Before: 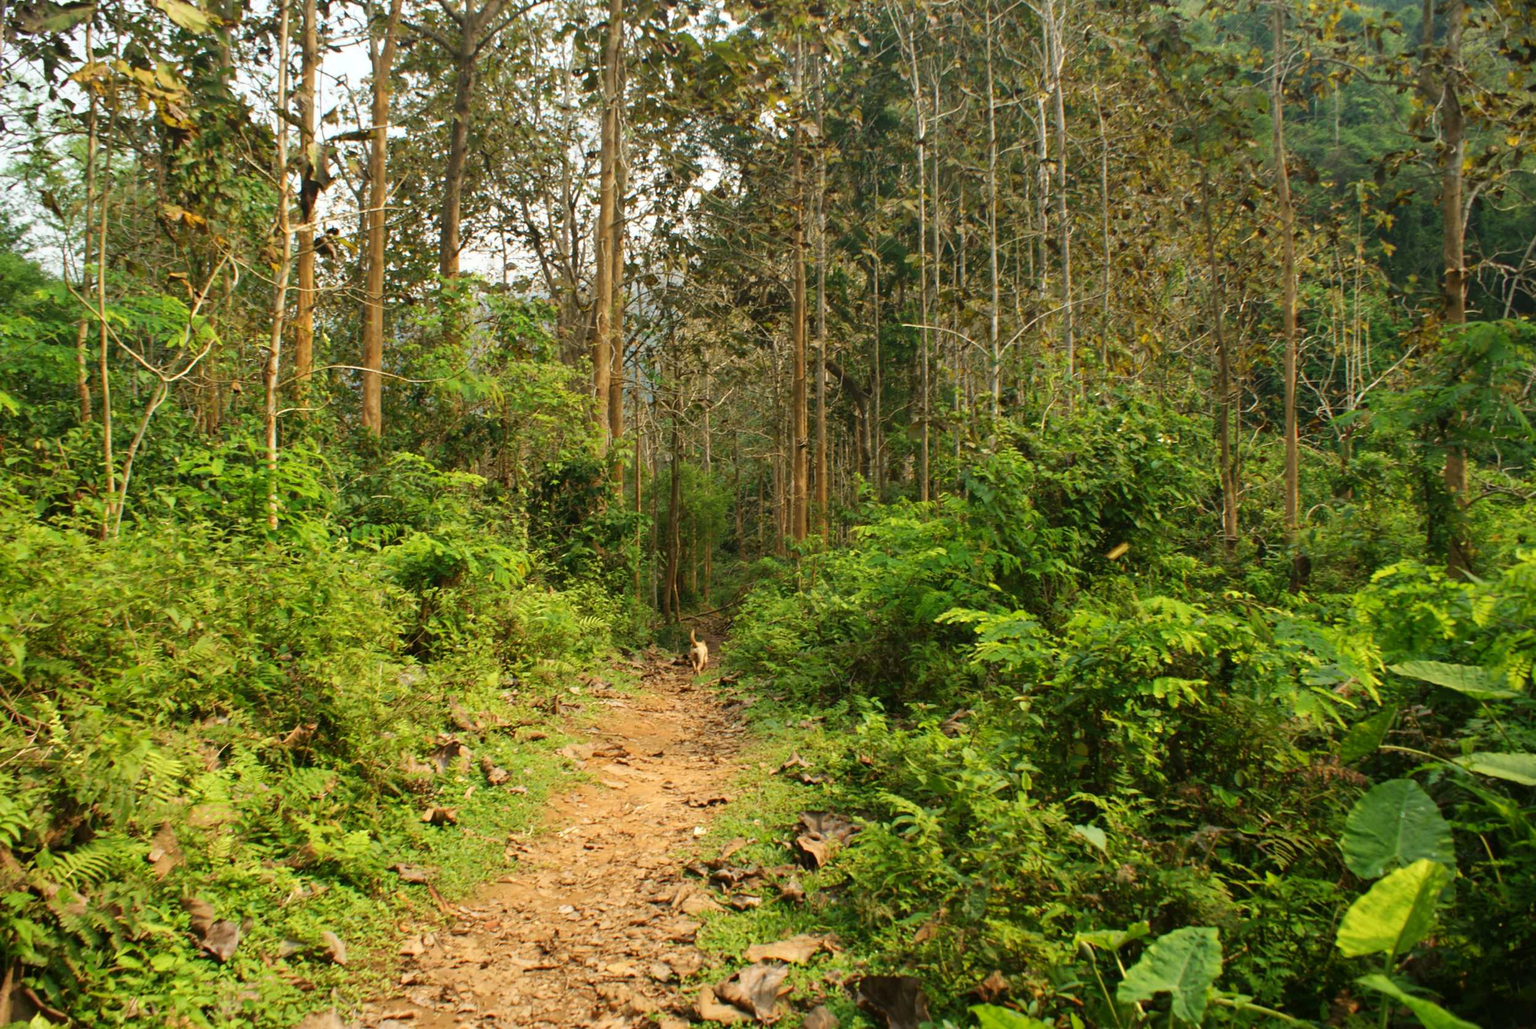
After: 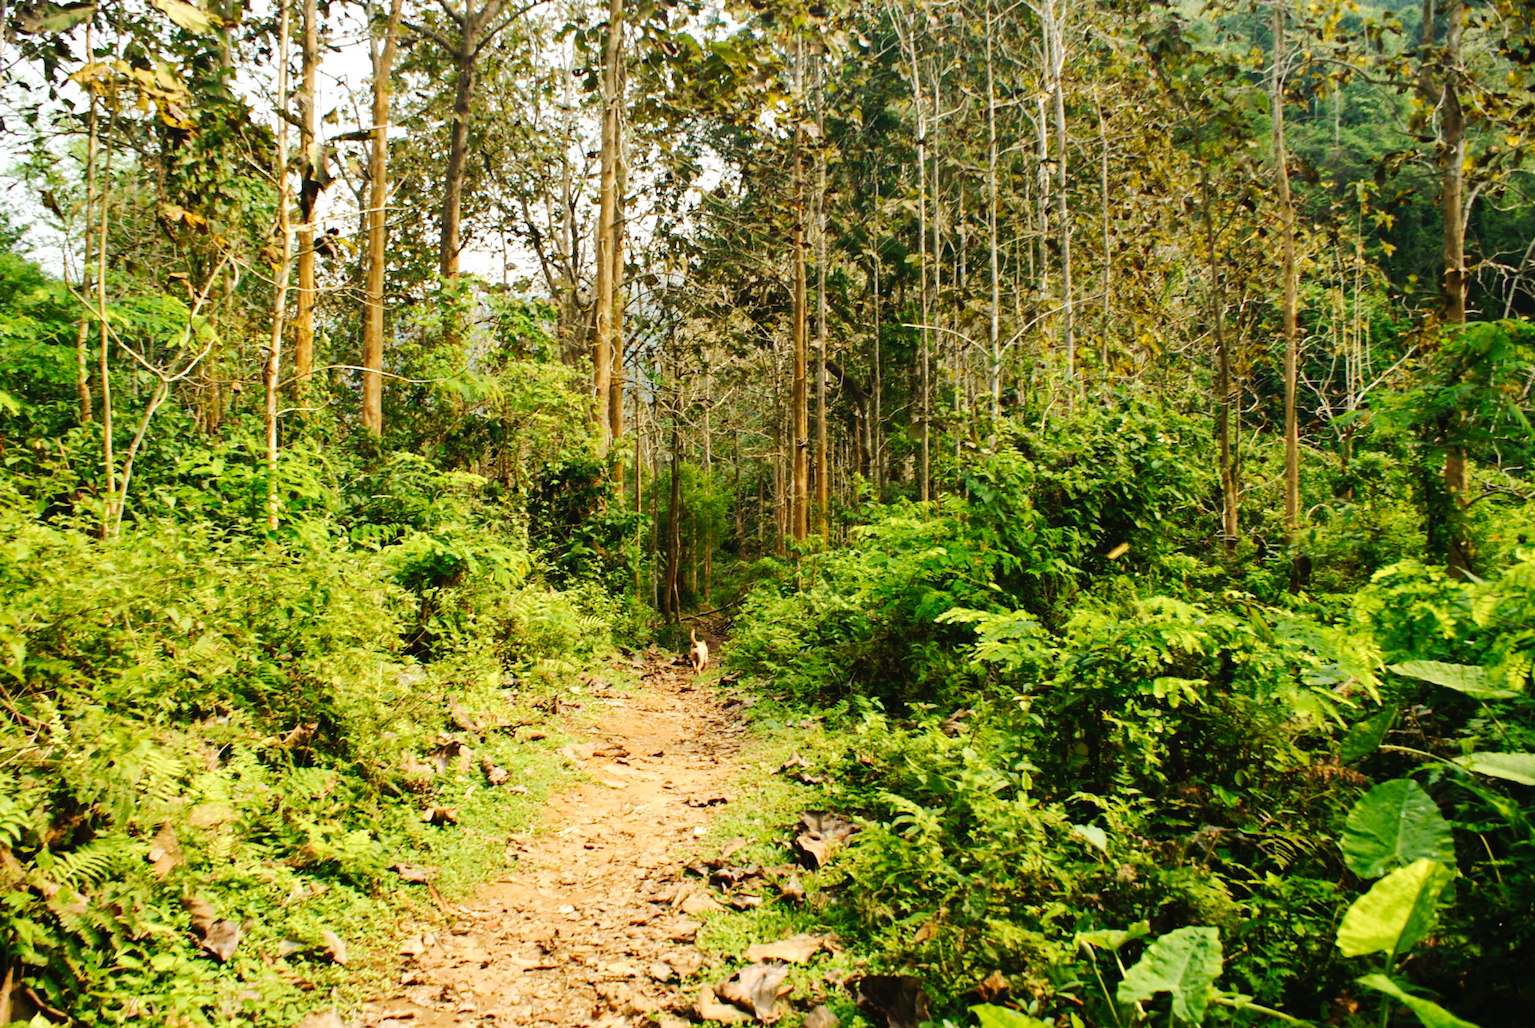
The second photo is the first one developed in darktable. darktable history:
tone equalizer: -8 EV -0.455 EV, -7 EV -0.403 EV, -6 EV -0.299 EV, -5 EV -0.187 EV, -3 EV 0.213 EV, -2 EV 0.311 EV, -1 EV 0.409 EV, +0 EV 0.392 EV, edges refinement/feathering 500, mask exposure compensation -1.57 EV, preserve details no
tone curve: curves: ch0 [(0, 0) (0.003, 0.014) (0.011, 0.017) (0.025, 0.023) (0.044, 0.035) (0.069, 0.04) (0.1, 0.062) (0.136, 0.099) (0.177, 0.152) (0.224, 0.214) (0.277, 0.291) (0.335, 0.383) (0.399, 0.487) (0.468, 0.581) (0.543, 0.662) (0.623, 0.738) (0.709, 0.802) (0.801, 0.871) (0.898, 0.936) (1, 1)], preserve colors none
